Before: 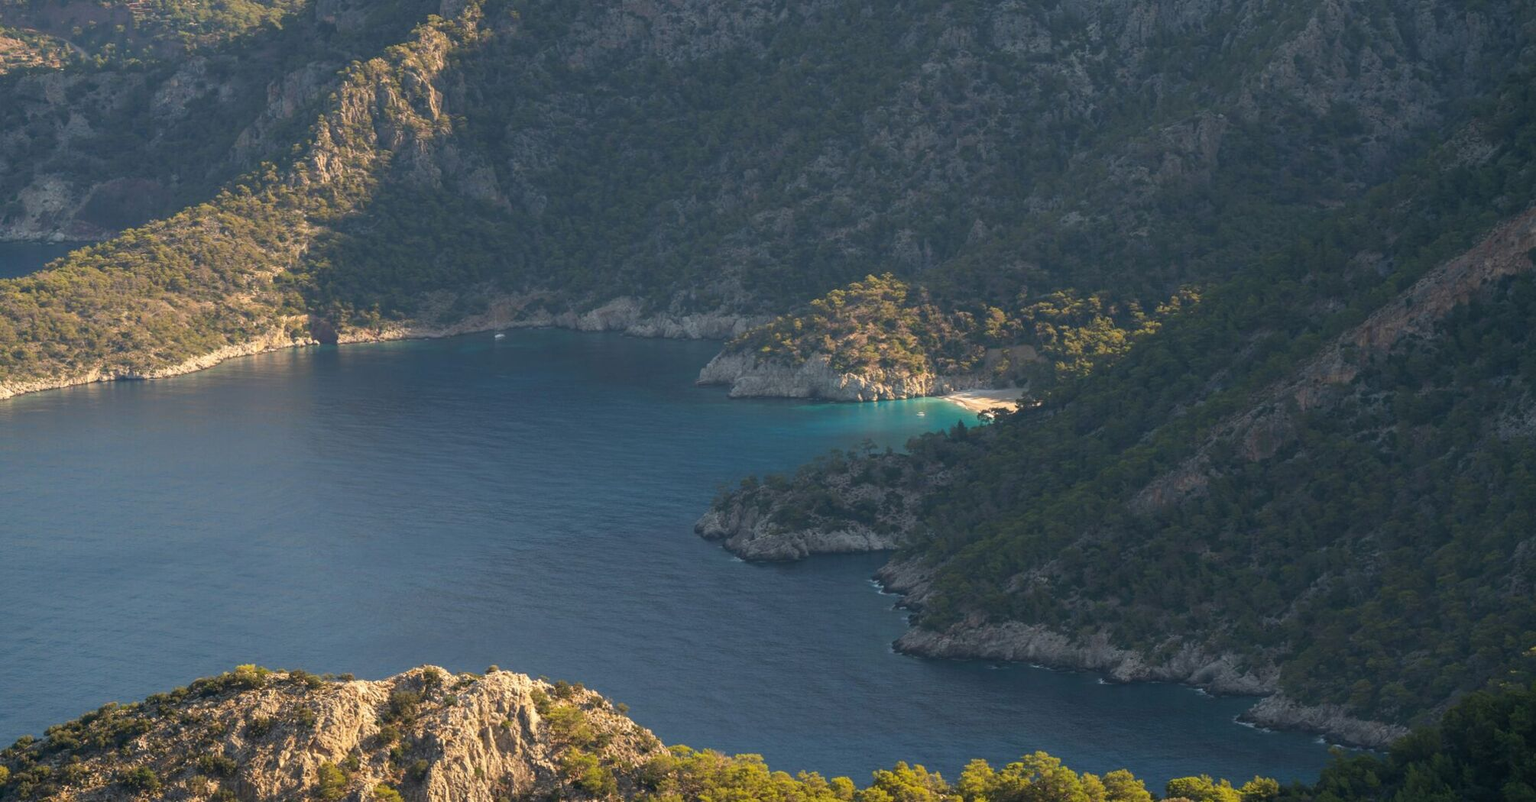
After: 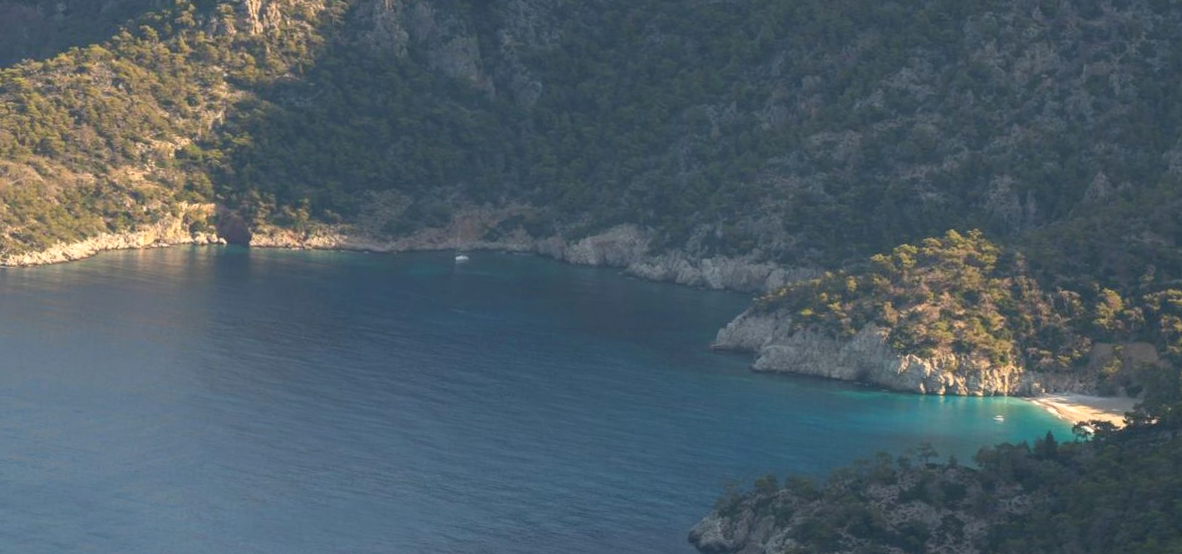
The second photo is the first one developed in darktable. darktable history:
exposure: exposure 0.201 EV, compensate exposure bias true, compensate highlight preservation false
crop and rotate: angle -6.07°, left 2.255%, top 6.764%, right 27.317%, bottom 30.042%
